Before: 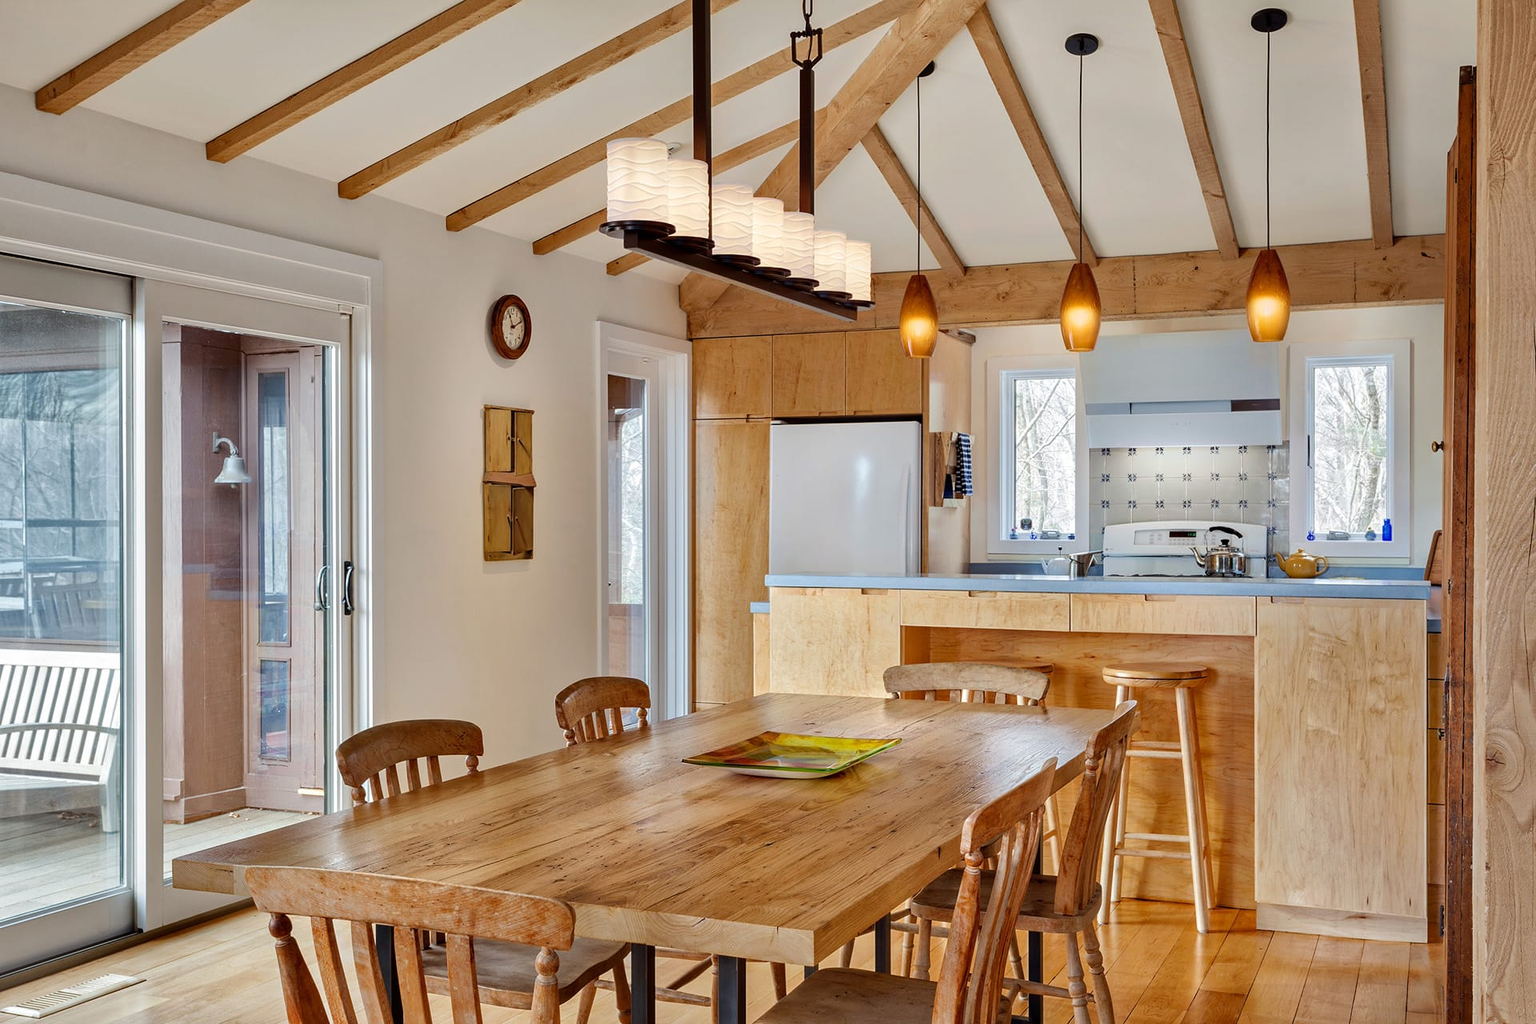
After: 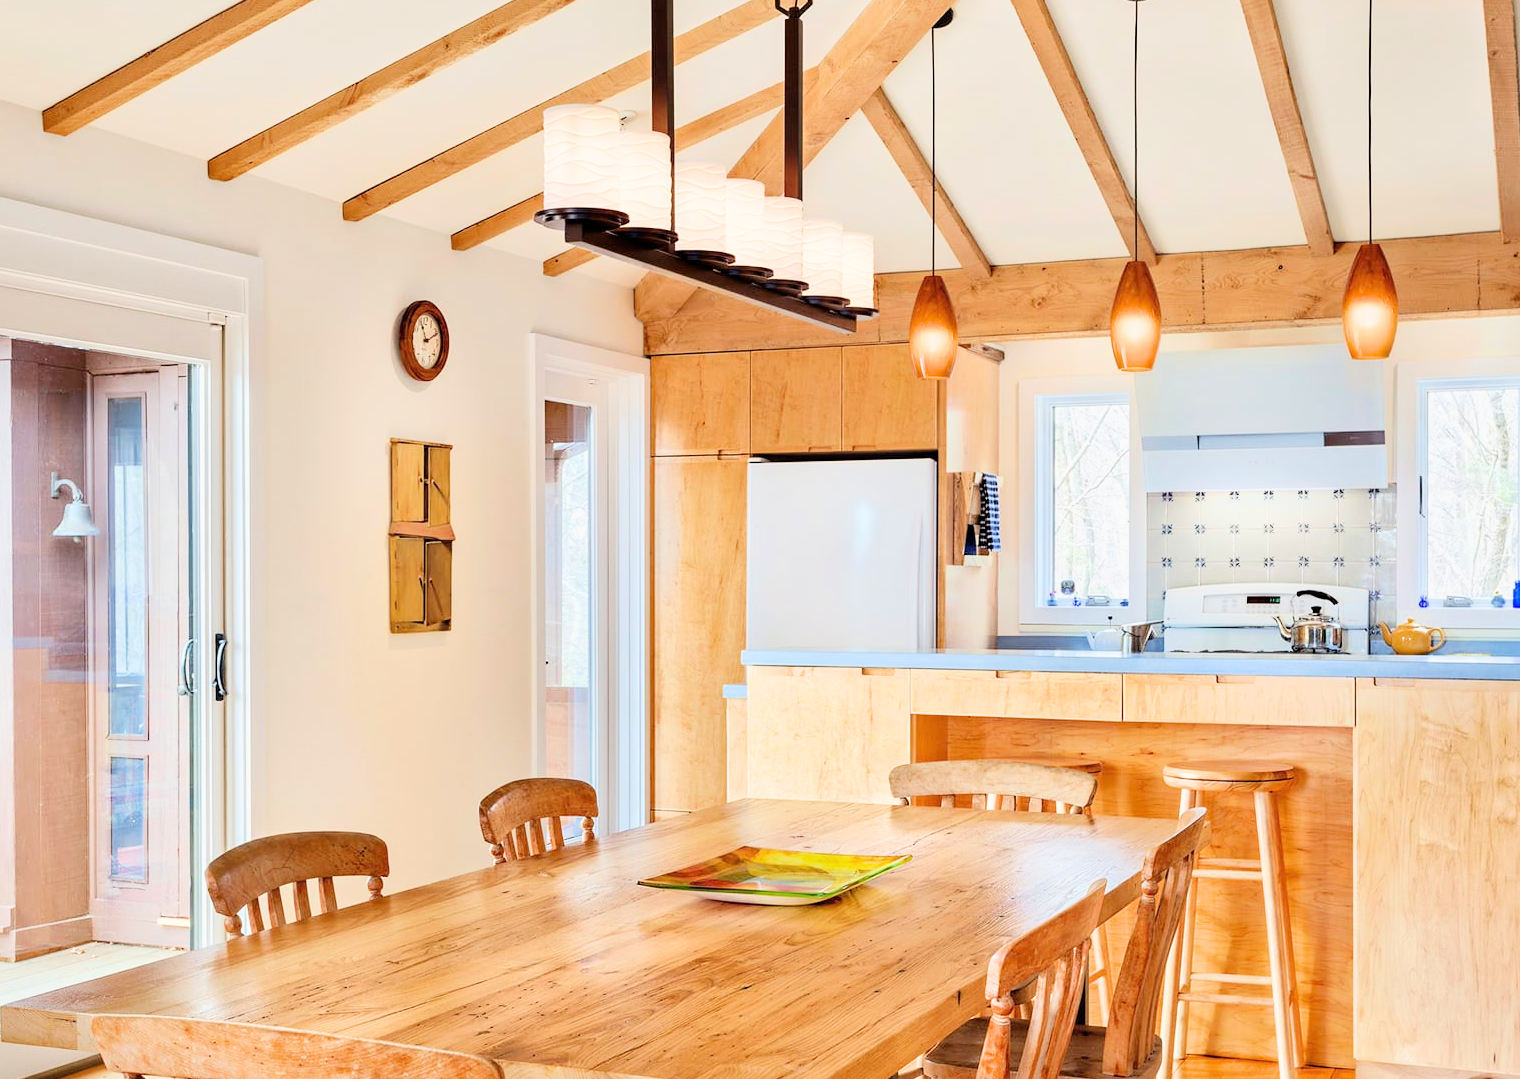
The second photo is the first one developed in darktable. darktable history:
crop: left 11.225%, top 5.381%, right 9.565%, bottom 10.314%
exposure: black level correction 0, exposure 1.675 EV, compensate exposure bias true, compensate highlight preservation false
filmic rgb: black relative exposure -7.48 EV, white relative exposure 4.83 EV, hardness 3.4, color science v6 (2022)
